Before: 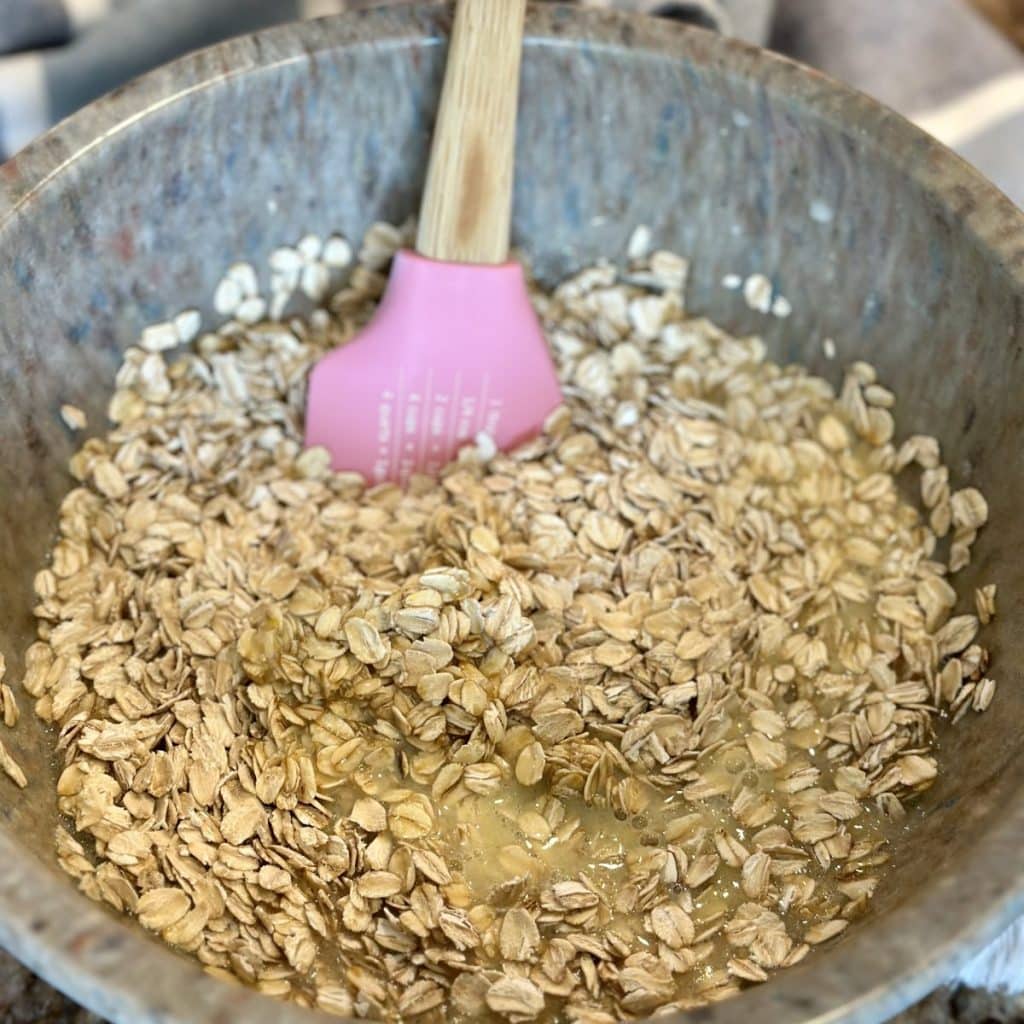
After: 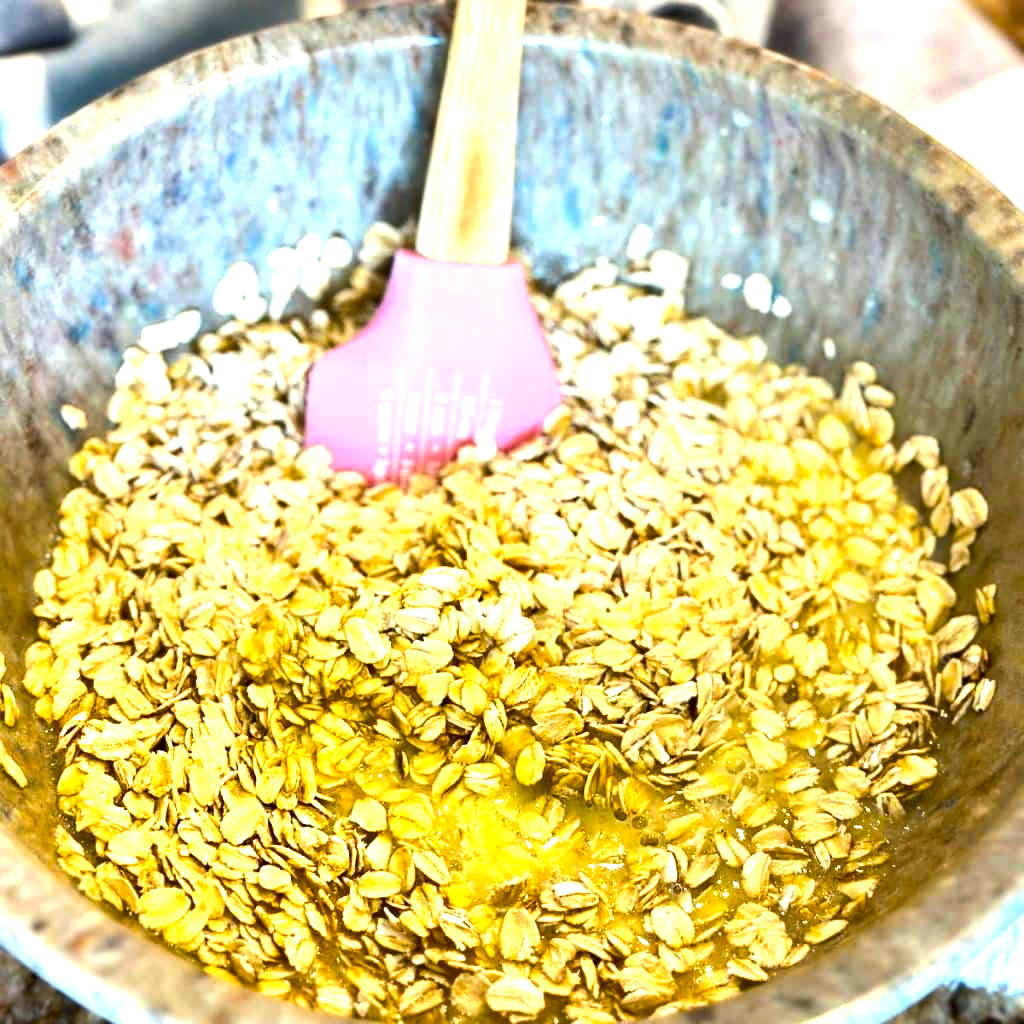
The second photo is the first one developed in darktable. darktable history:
color balance rgb: linear chroma grading › shadows -10%, linear chroma grading › global chroma 20%, perceptual saturation grading › global saturation 15%, perceptual brilliance grading › global brilliance 30%, perceptual brilliance grading › highlights 12%, perceptual brilliance grading › mid-tones 24%, global vibrance 20%
shadows and highlights: shadows 37.27, highlights -28.18, soften with gaussian
